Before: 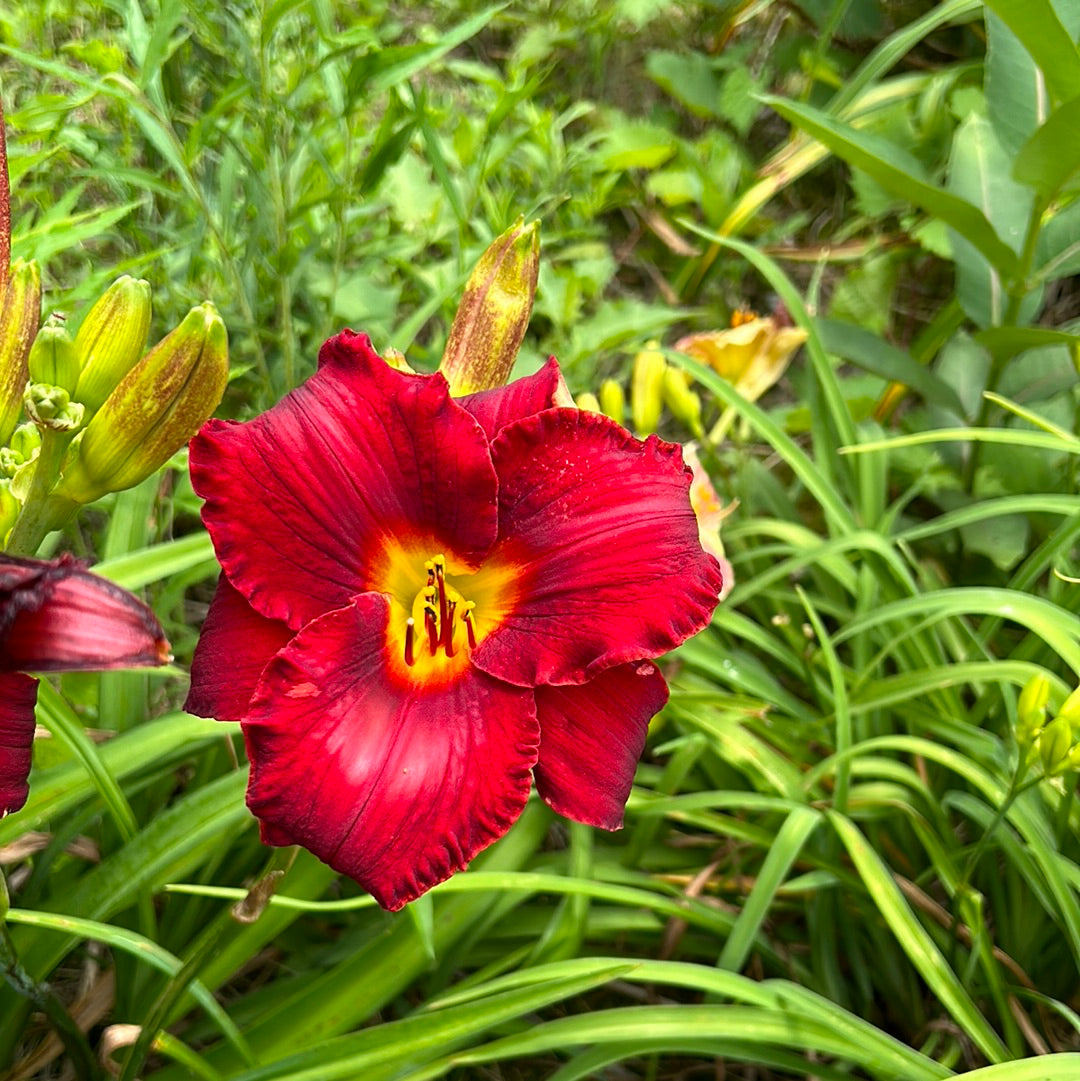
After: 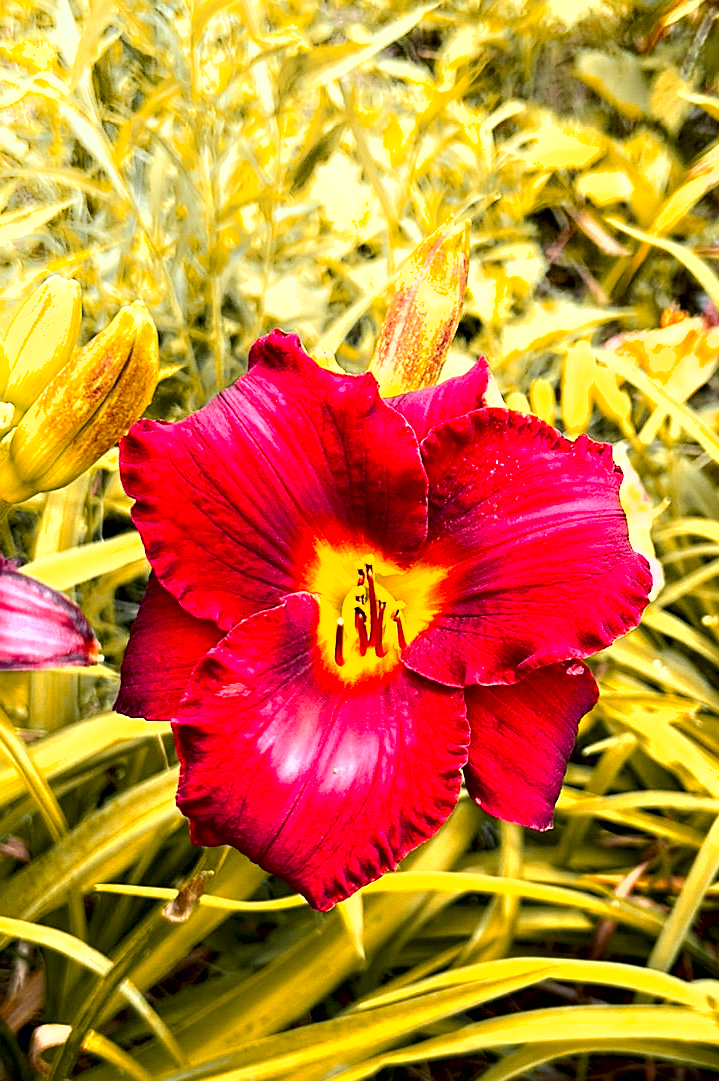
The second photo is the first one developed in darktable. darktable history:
exposure: exposure 0.579 EV, compensate highlight preservation false
color zones: curves: ch0 [(0, 0.499) (0.143, 0.5) (0.286, 0.5) (0.429, 0.476) (0.571, 0.284) (0.714, 0.243) (0.857, 0.449) (1, 0.499)]; ch1 [(0, 0.532) (0.143, 0.645) (0.286, 0.696) (0.429, 0.211) (0.571, 0.504) (0.714, 0.493) (0.857, 0.495) (1, 0.532)]; ch2 [(0, 0.5) (0.143, 0.5) (0.286, 0.427) (0.429, 0.324) (0.571, 0.5) (0.714, 0.5) (0.857, 0.5) (1, 0.5)]
sharpen: amount 0.216
crop and rotate: left 6.54%, right 26.868%
contrast equalizer: octaves 7, y [[0.6 ×6], [0.55 ×6], [0 ×6], [0 ×6], [0 ×6]]
shadows and highlights: shadows -52.92, highlights 87.04, soften with gaussian
